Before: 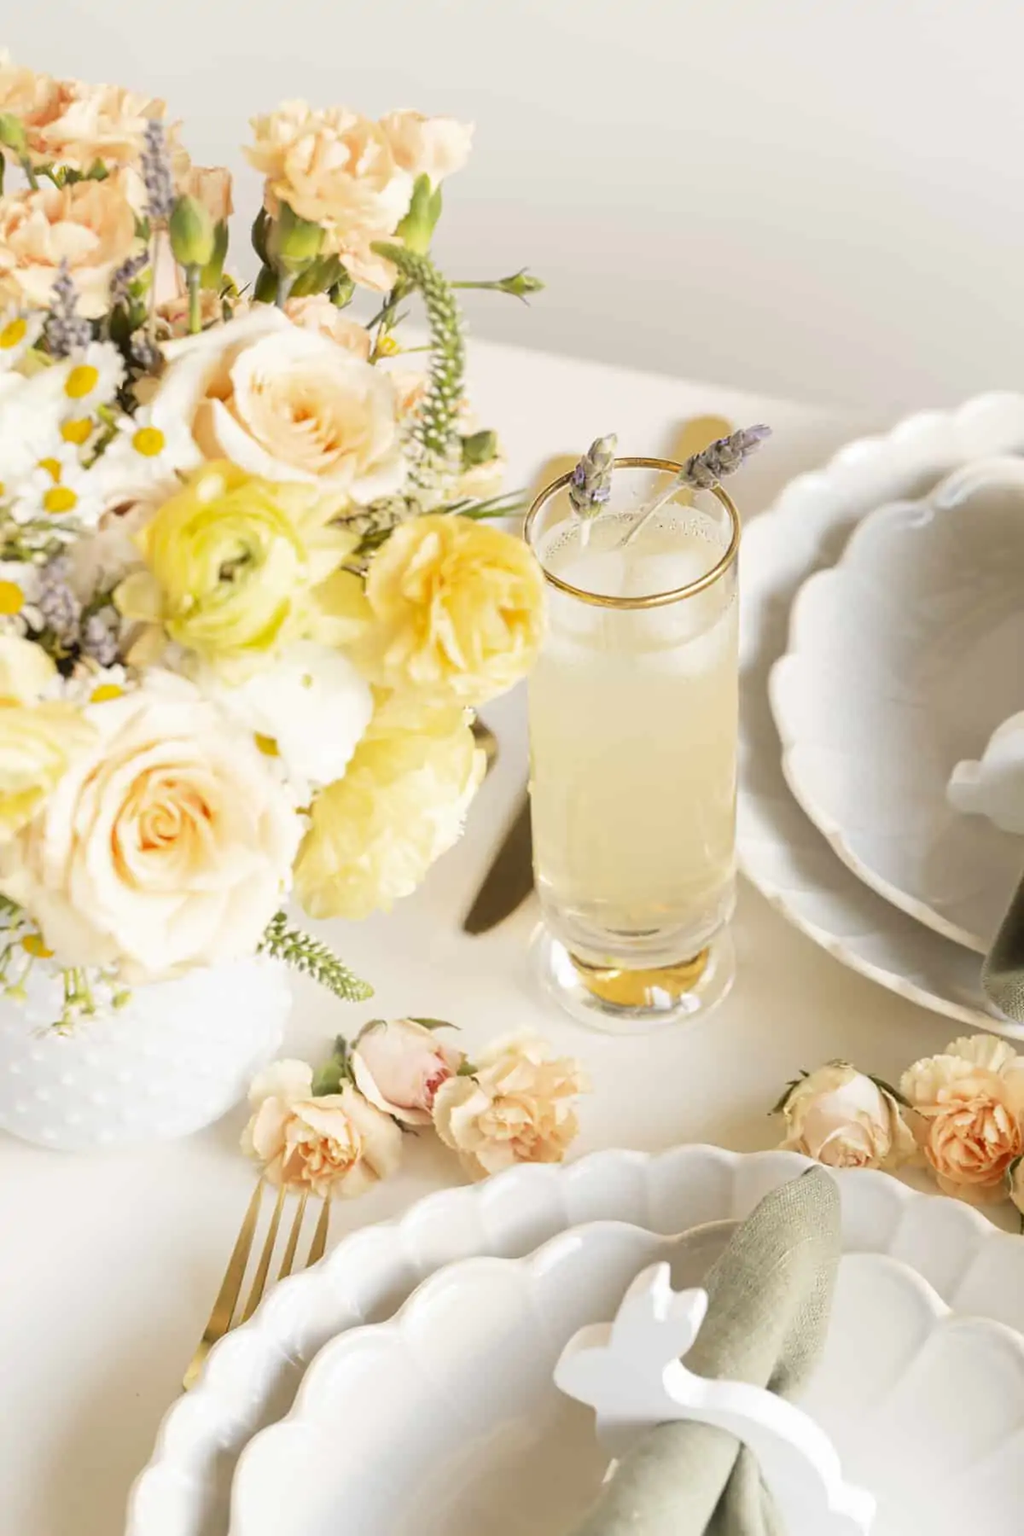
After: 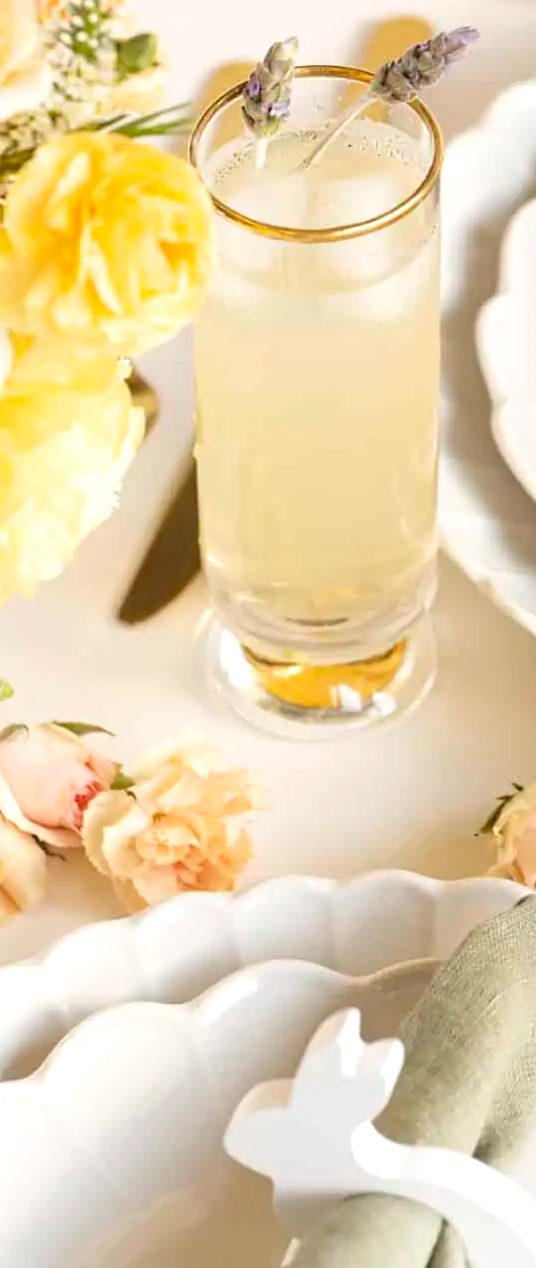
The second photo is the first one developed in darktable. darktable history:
haze removal: compatibility mode true, adaptive false
crop: left 35.443%, top 26.176%, right 19.854%, bottom 3.366%
levels: levels [0, 0.476, 0.951]
